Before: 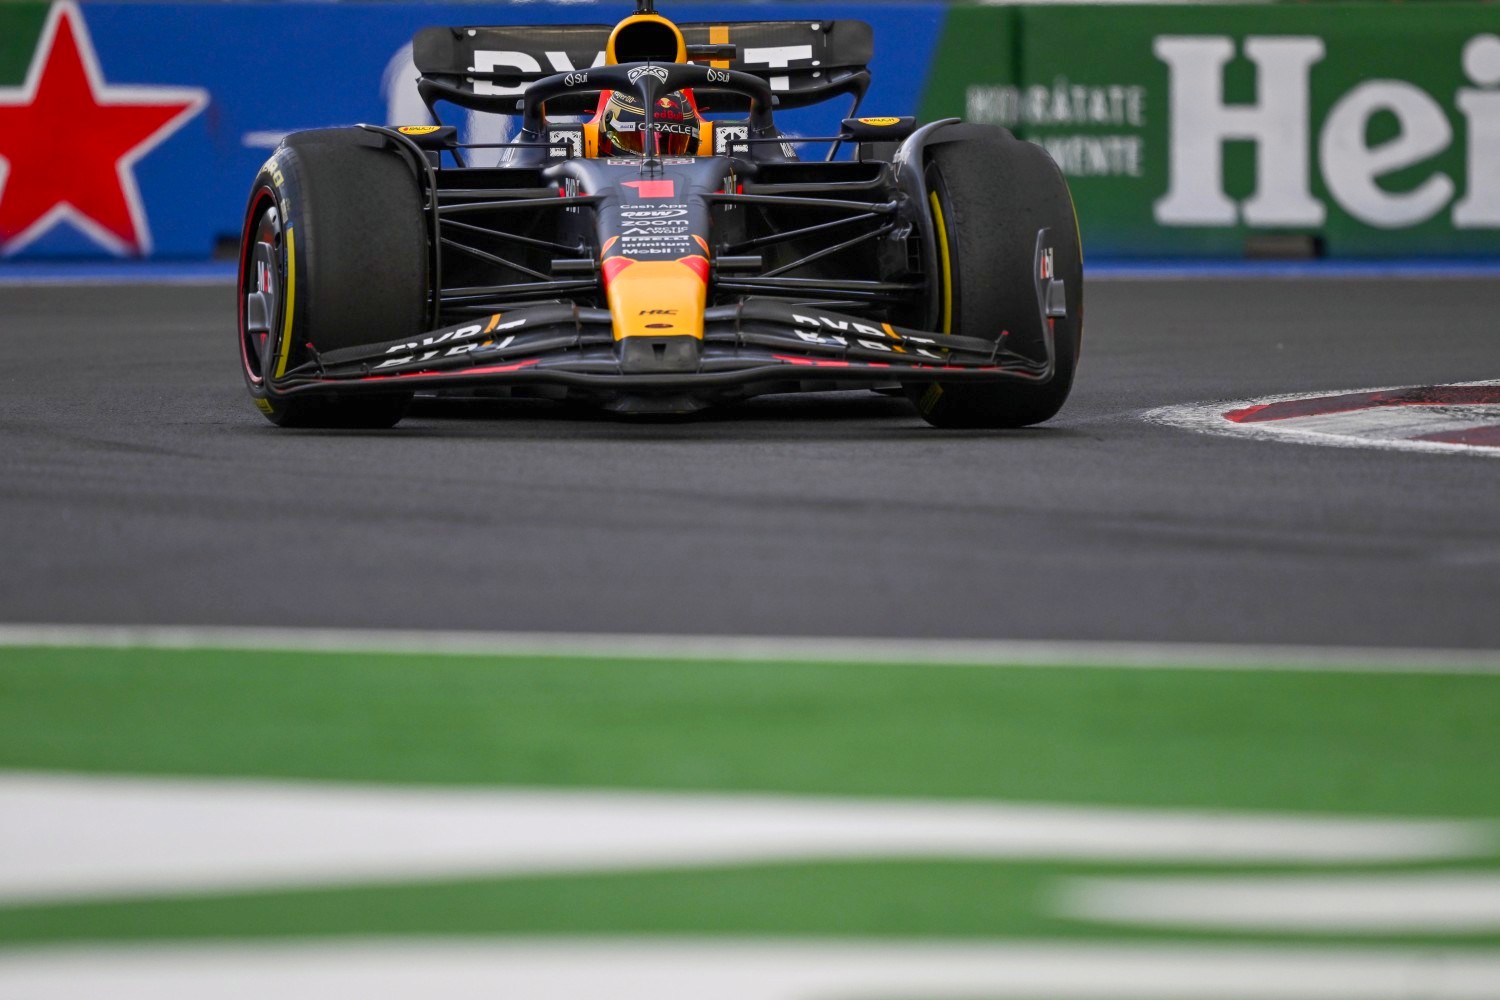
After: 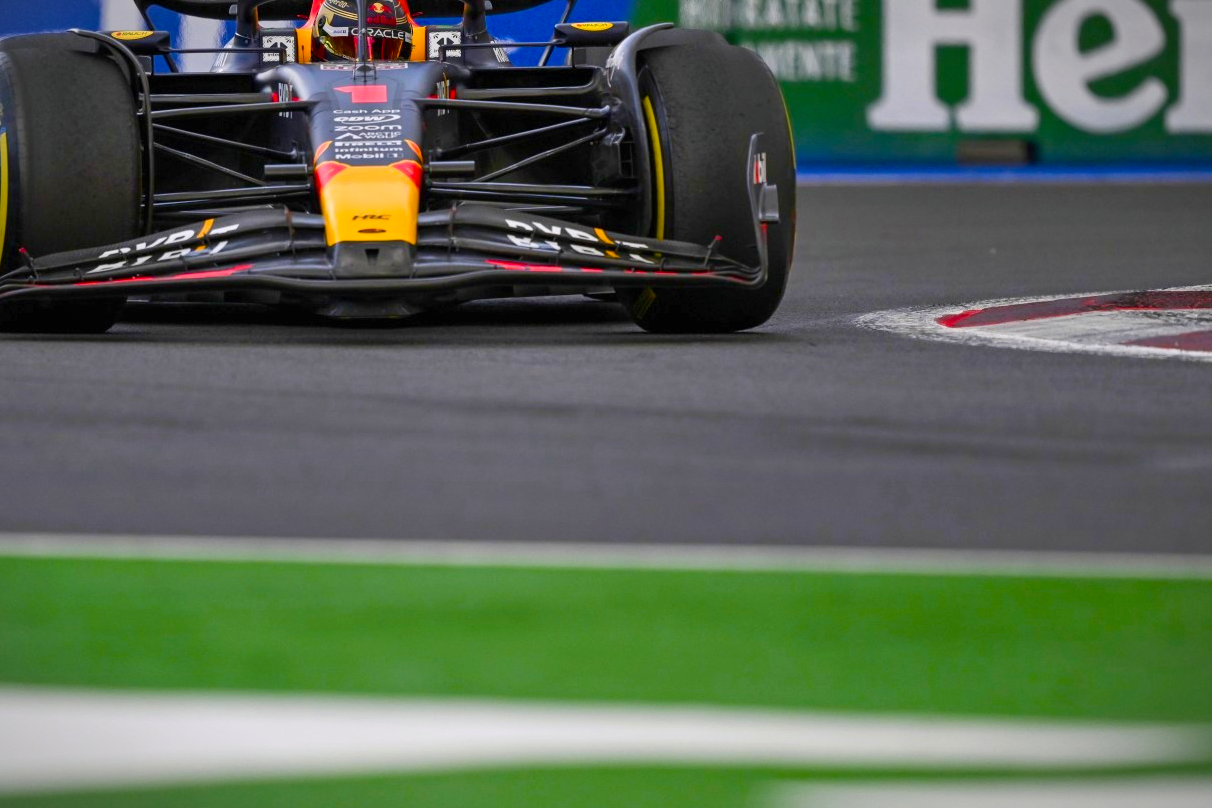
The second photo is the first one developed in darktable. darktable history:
vignetting: fall-off start 100%, fall-off radius 64.94%, automatic ratio true, unbound false
crop: left 19.159%, top 9.58%, bottom 9.58%
shadows and highlights: shadows 37.27, highlights -28.18, soften with gaussian
color balance rgb: perceptual saturation grading › global saturation 20%, perceptual saturation grading › highlights 2.68%, perceptual saturation grading › shadows 50%
bloom: size 15%, threshold 97%, strength 7%
